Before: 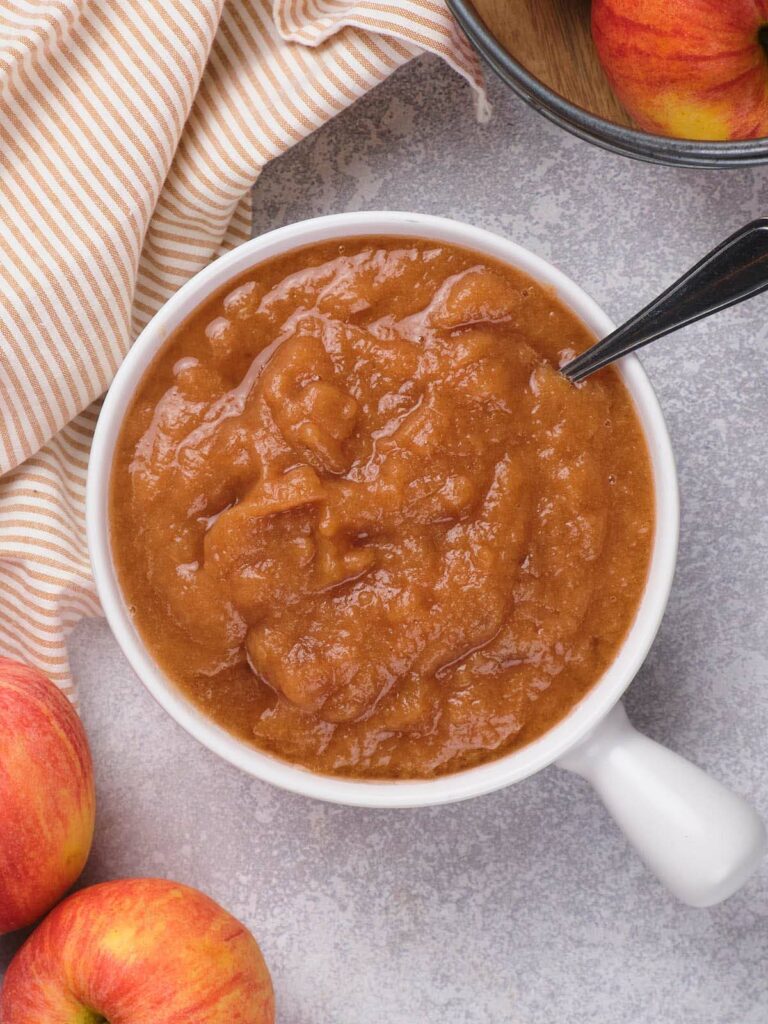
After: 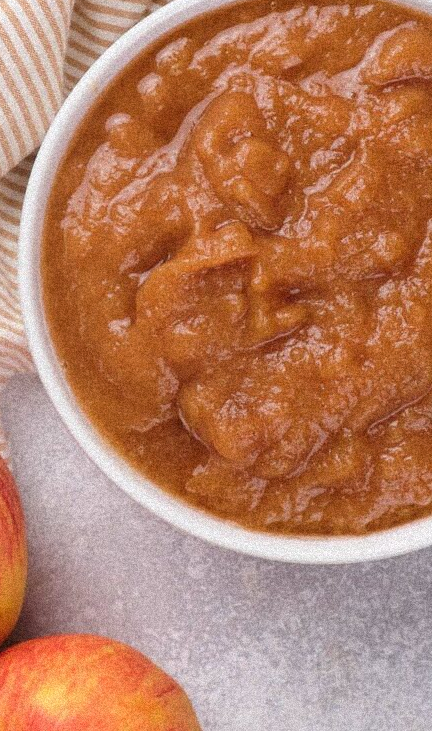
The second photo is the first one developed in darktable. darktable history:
crop: left 8.966%, top 23.852%, right 34.699%, bottom 4.703%
grain: strength 35%, mid-tones bias 0%
